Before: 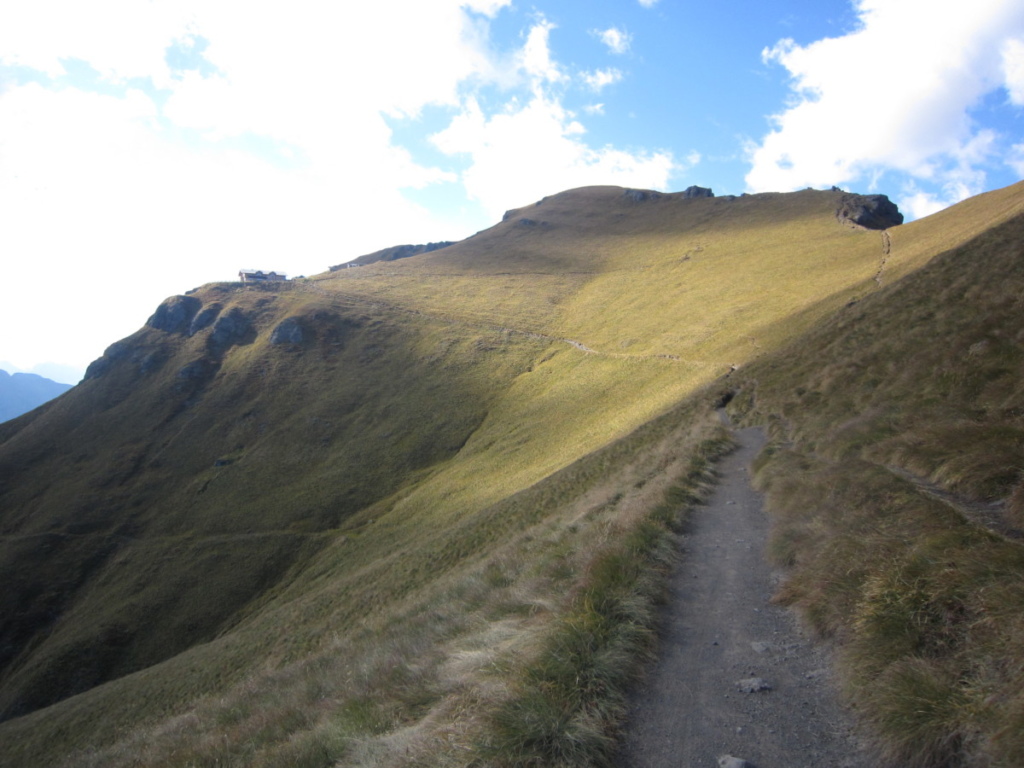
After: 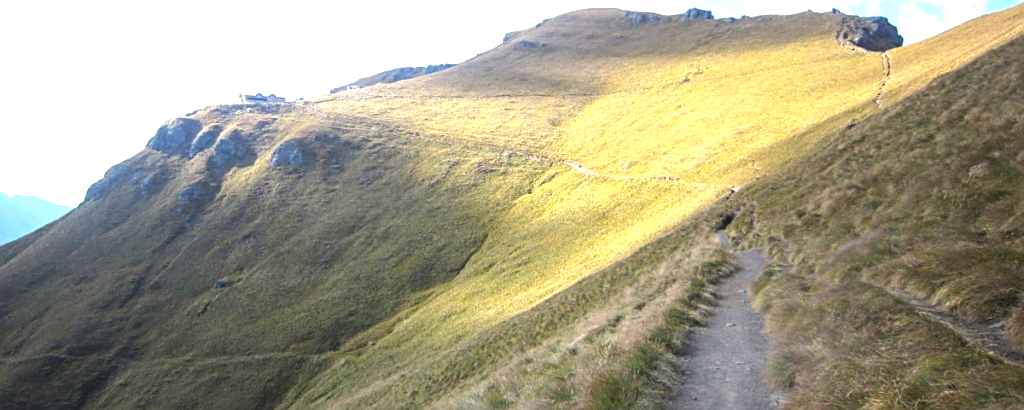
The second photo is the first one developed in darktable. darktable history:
tone equalizer: edges refinement/feathering 500, mask exposure compensation -1.25 EV, preserve details no
color balance rgb: perceptual saturation grading › global saturation 19.375%
crop and rotate: top 23.284%, bottom 23.254%
exposure: black level correction 0, exposure 1.181 EV, compensate highlight preservation false
local contrast: highlights 56%, shadows 51%, detail 130%, midtone range 0.455
sharpen: on, module defaults
haze removal: adaptive false
